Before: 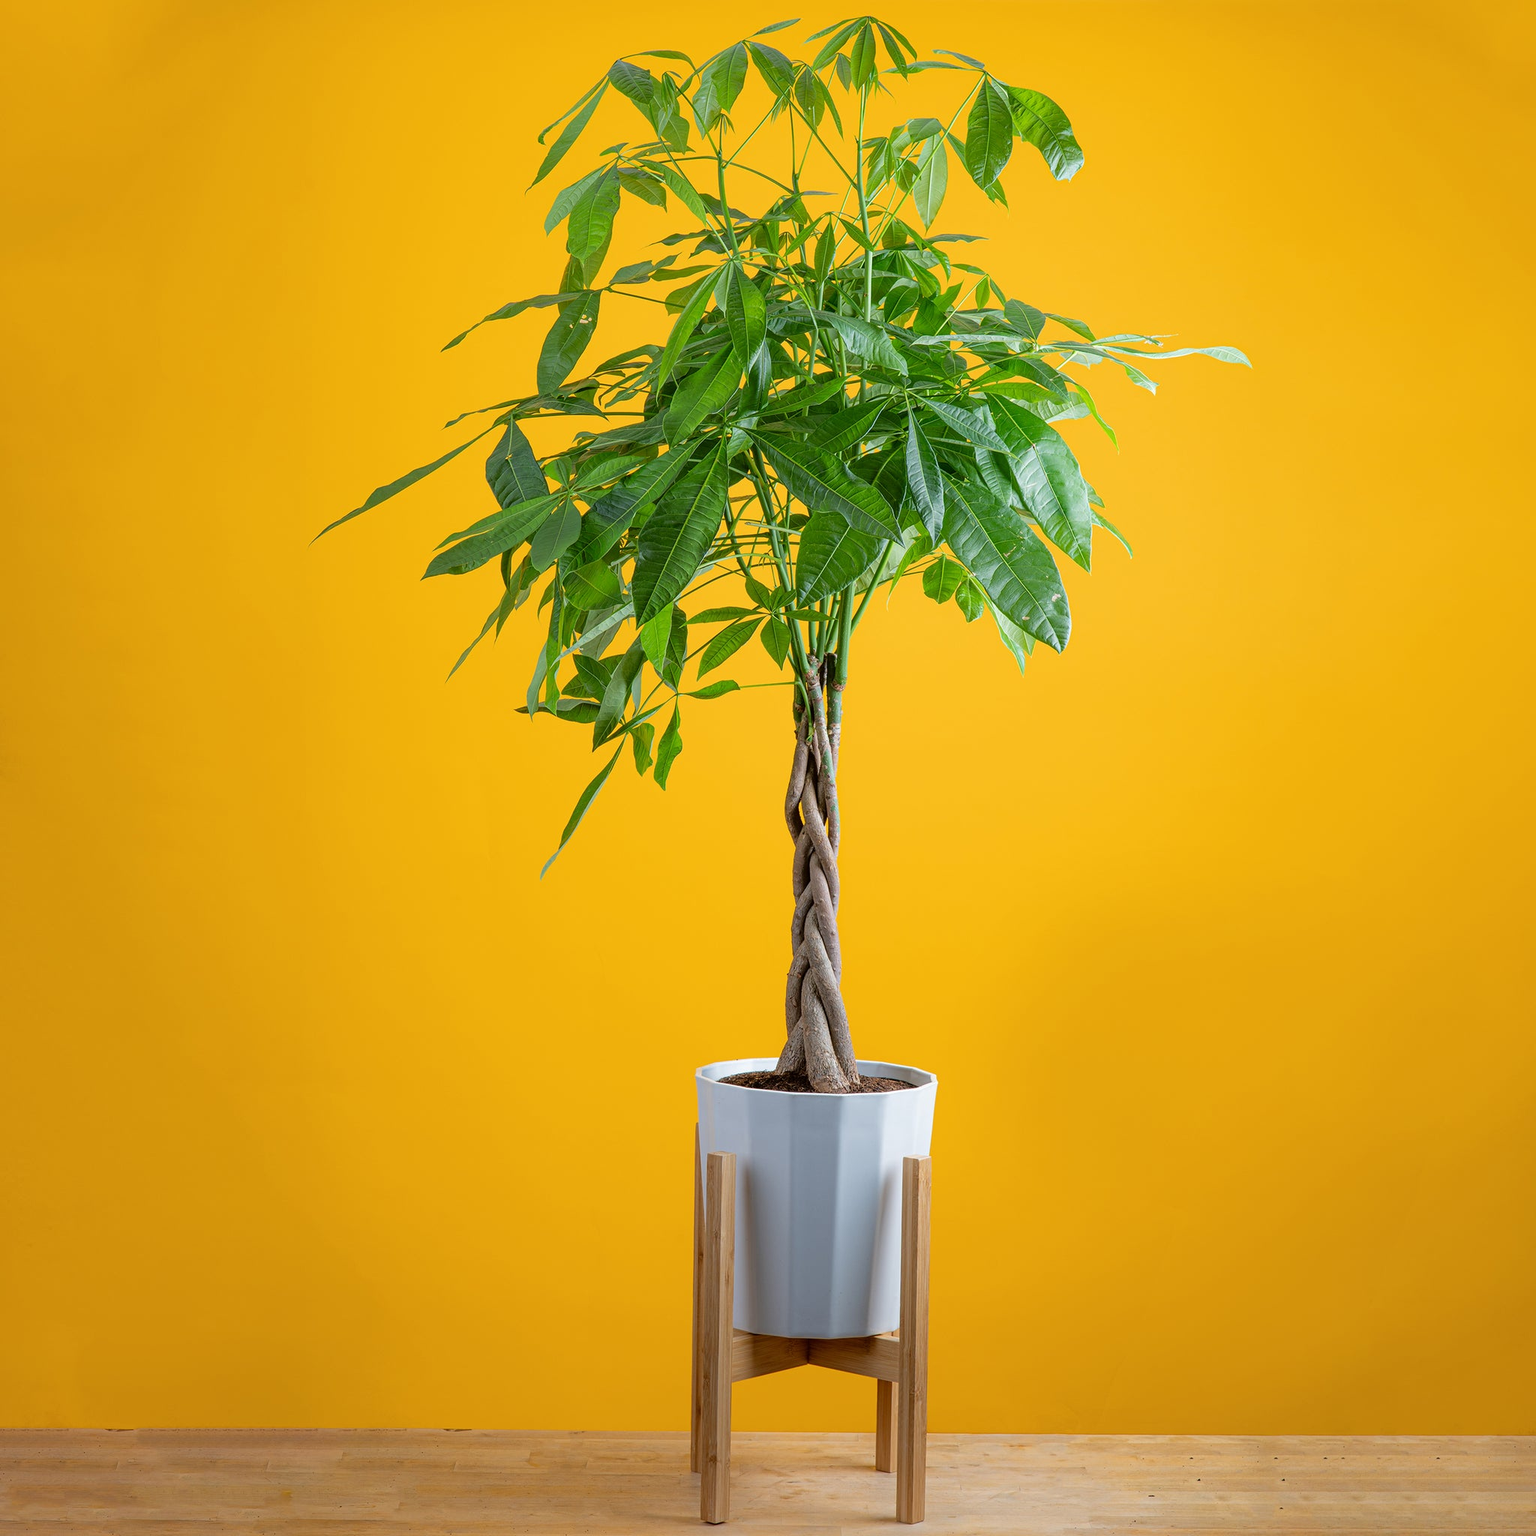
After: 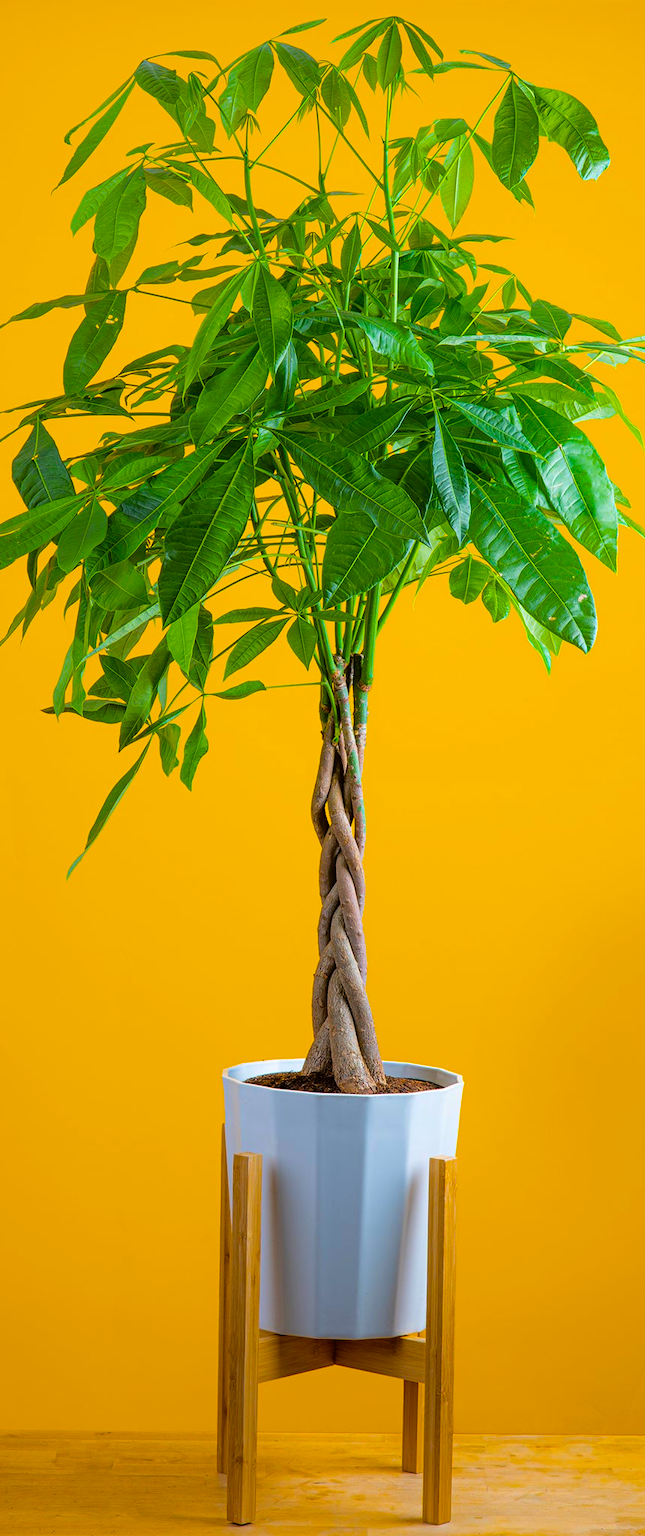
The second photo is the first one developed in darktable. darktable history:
crop: left 30.865%, right 27.131%
color balance rgb: linear chroma grading › global chroma 15.464%, perceptual saturation grading › global saturation 59.938%, perceptual saturation grading › highlights 20.534%, perceptual saturation grading › shadows -50.141%, global vibrance 24.39%
